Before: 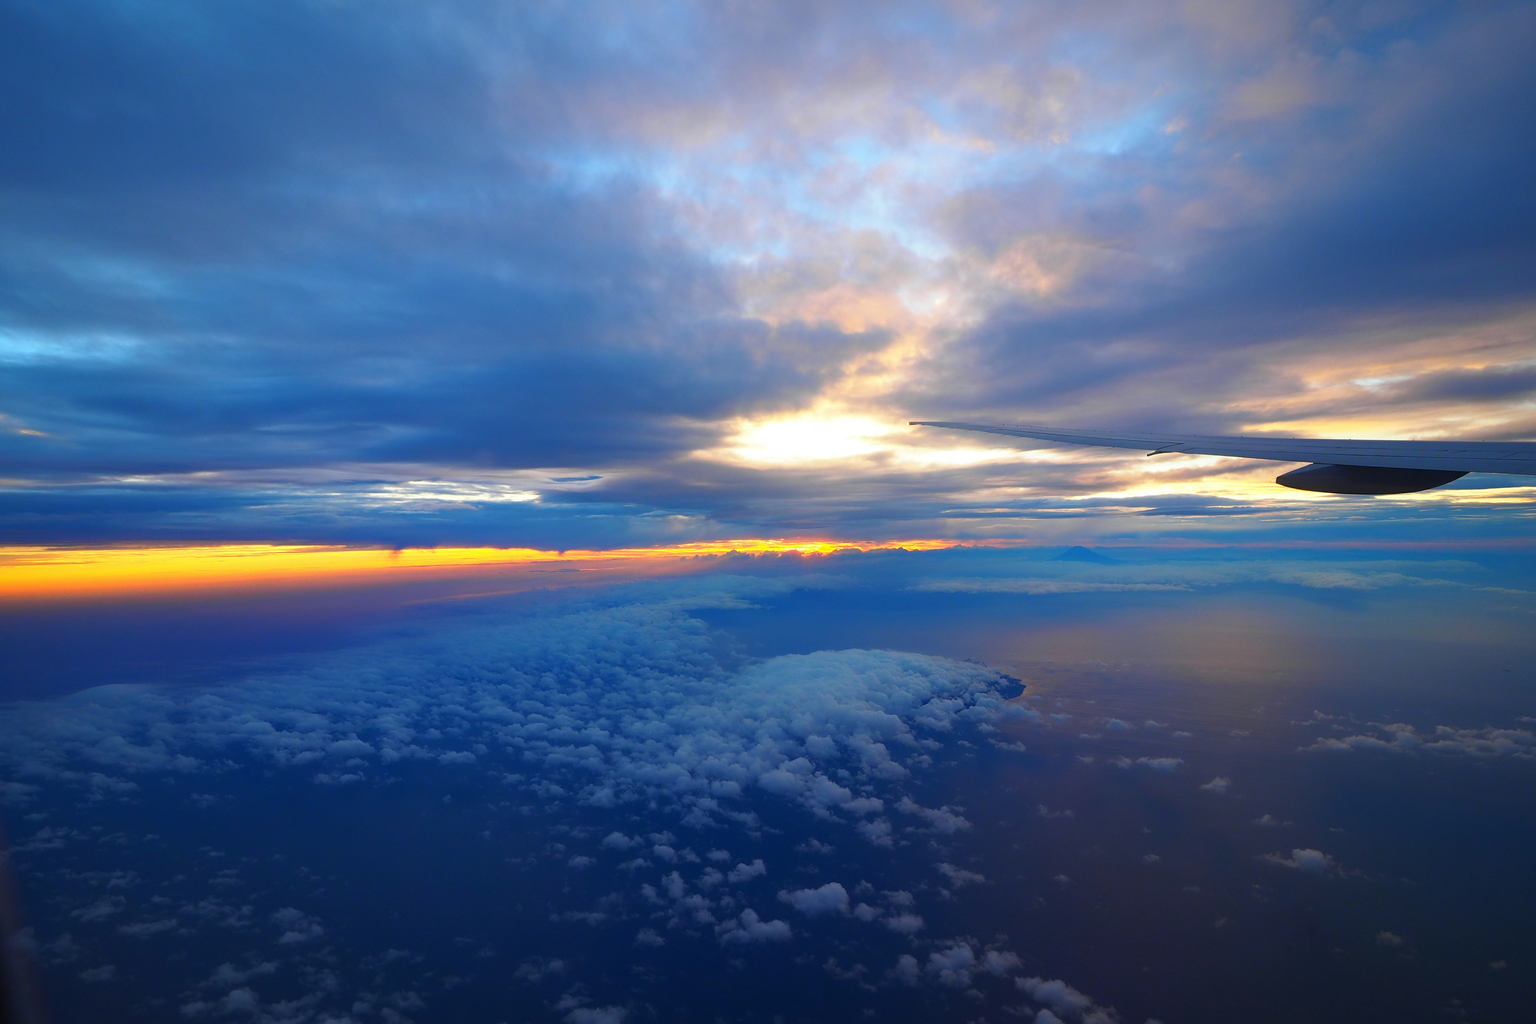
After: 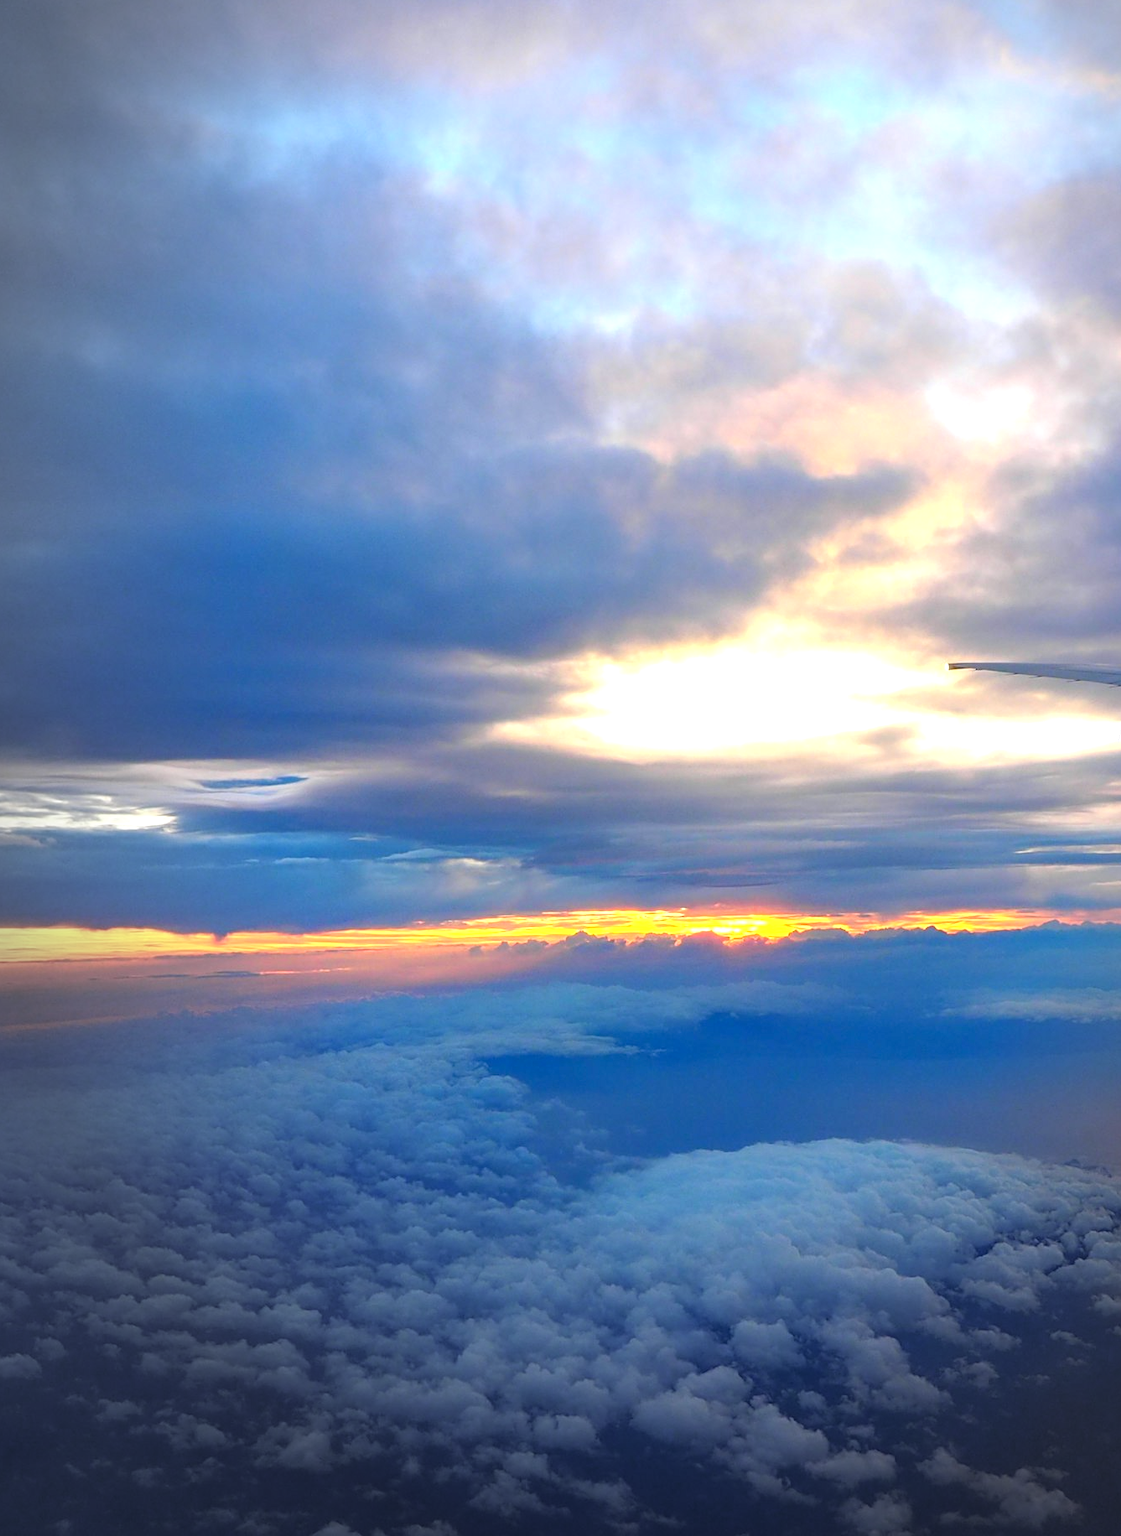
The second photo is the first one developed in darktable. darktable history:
vignetting: center (0.218, -0.238), automatic ratio true, unbound false
exposure: black level correction 0.003, exposure 0.386 EV, compensate highlight preservation false
local contrast: on, module defaults
crop and rotate: left 29.723%, top 10.317%, right 35.419%, bottom 18.106%
